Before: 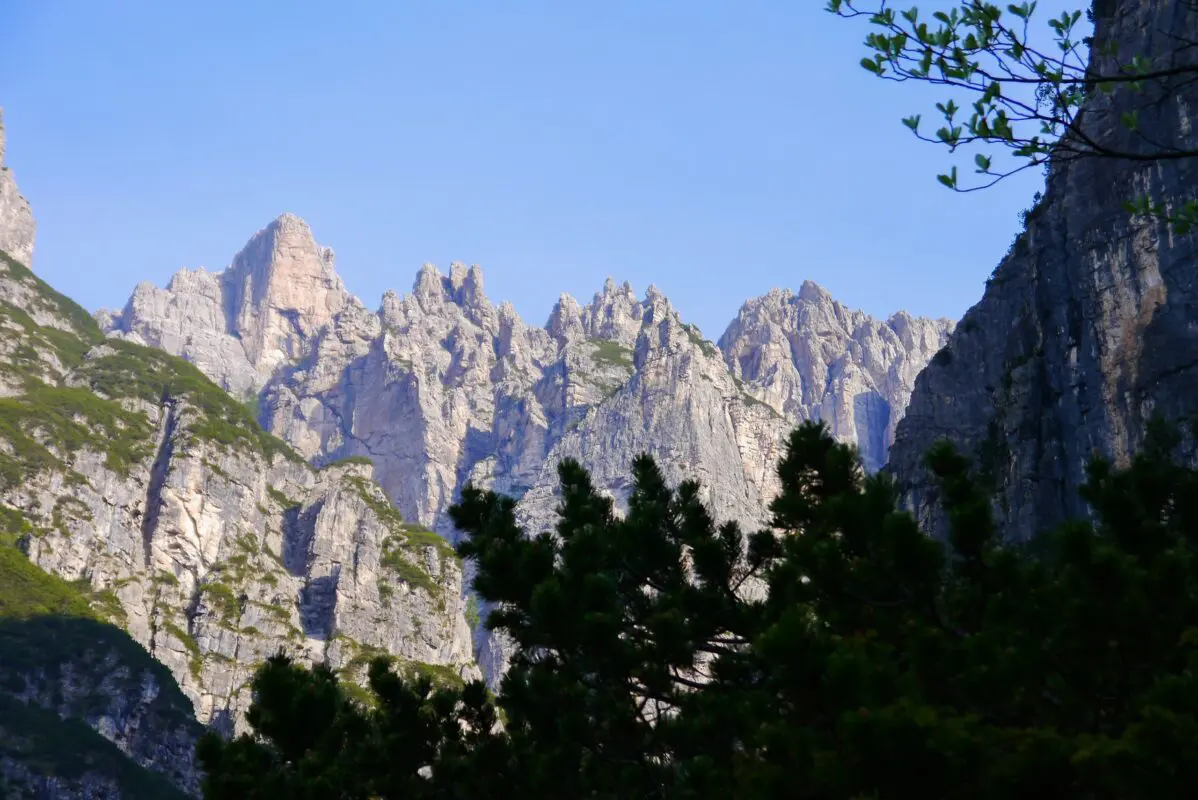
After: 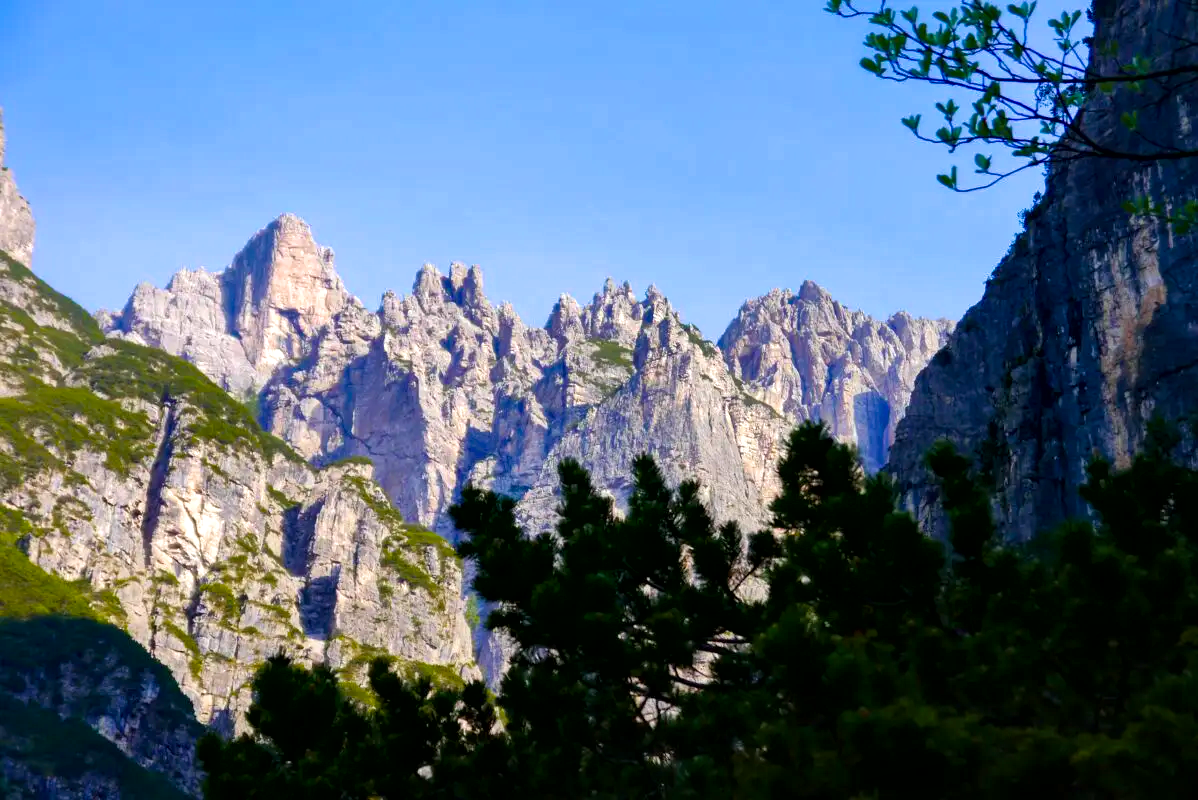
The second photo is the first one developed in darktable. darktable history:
velvia: strength 50.92%, mid-tones bias 0.508
local contrast: mode bilateral grid, contrast 99, coarseness 99, detail 165%, midtone range 0.2
